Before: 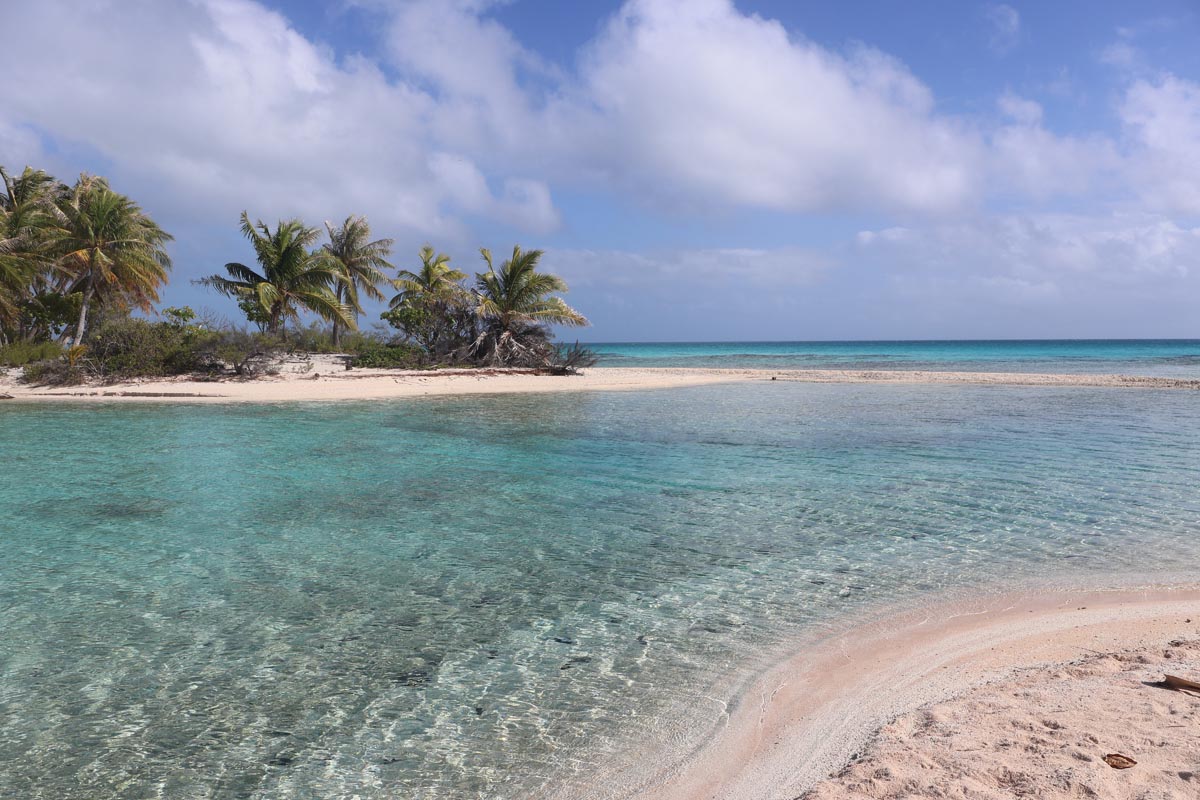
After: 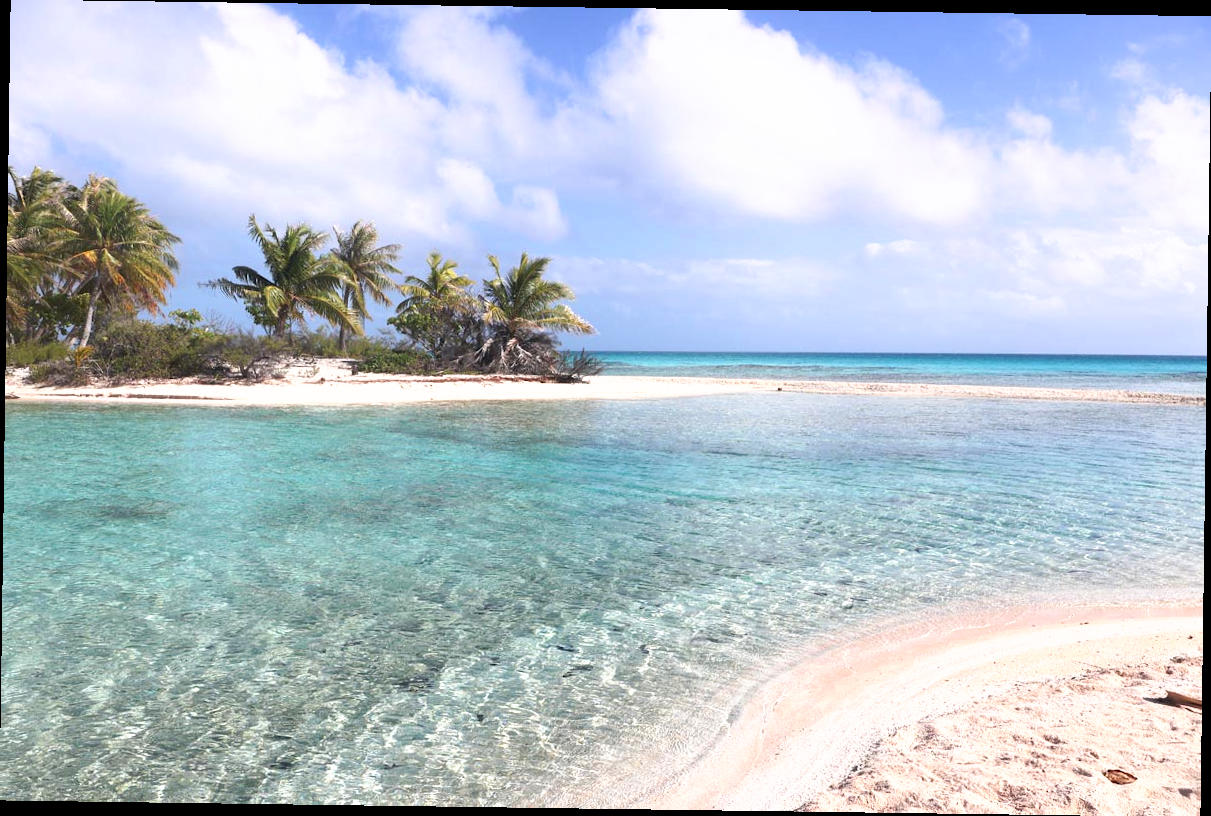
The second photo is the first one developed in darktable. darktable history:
tone curve: curves: ch0 [(0, 0) (0.003, 0.032) (0.011, 0.036) (0.025, 0.049) (0.044, 0.075) (0.069, 0.112) (0.1, 0.151) (0.136, 0.197) (0.177, 0.241) (0.224, 0.295) (0.277, 0.355) (0.335, 0.429) (0.399, 0.512) (0.468, 0.607) (0.543, 0.702) (0.623, 0.796) (0.709, 0.903) (0.801, 0.987) (0.898, 0.997) (1, 1)], preserve colors none
rotate and perspective: rotation 0.8°, automatic cropping off
color zones: curves: ch1 [(0, 0.525) (0.143, 0.556) (0.286, 0.52) (0.429, 0.5) (0.571, 0.5) (0.714, 0.5) (0.857, 0.503) (1, 0.525)]
